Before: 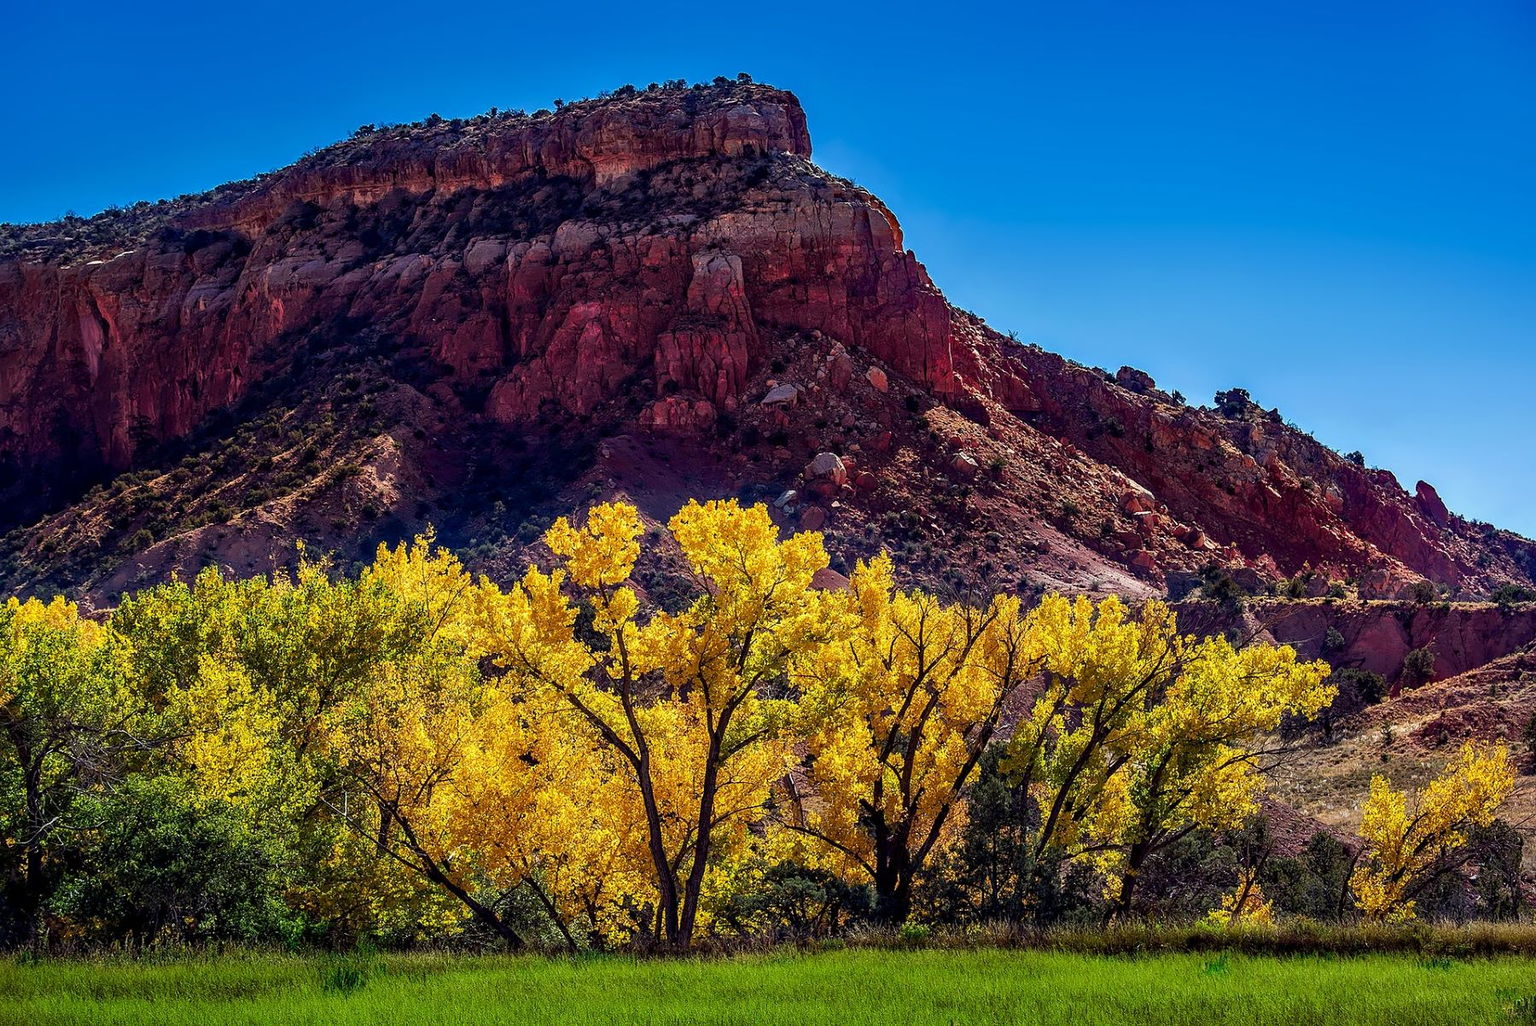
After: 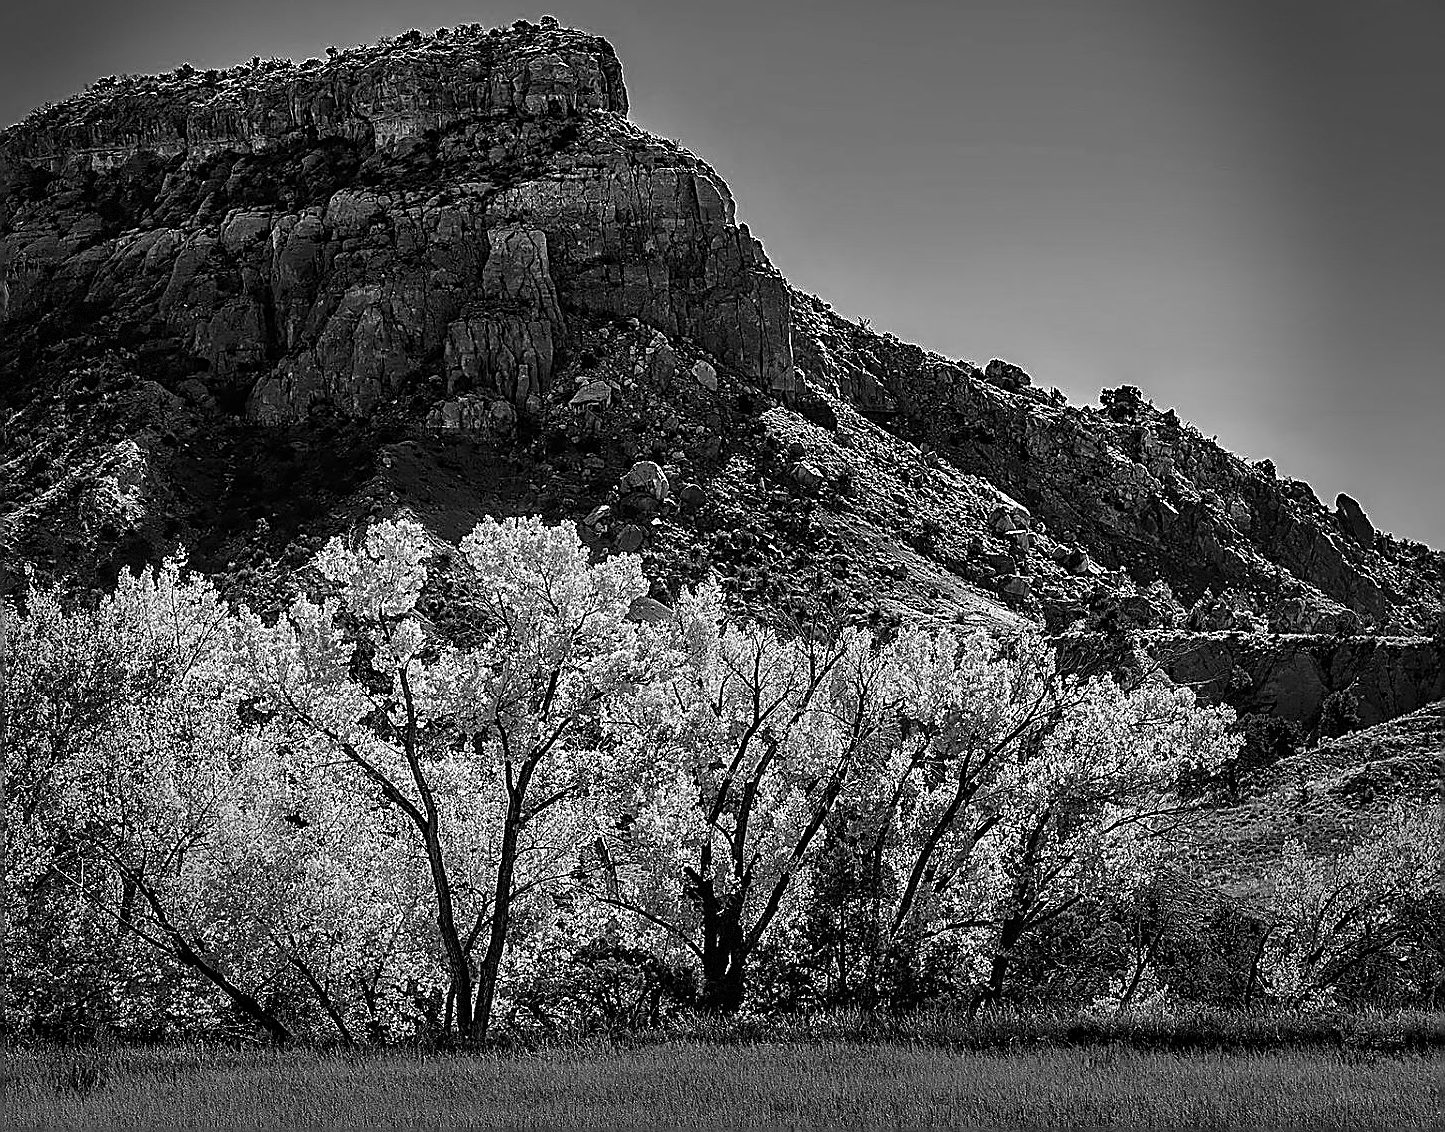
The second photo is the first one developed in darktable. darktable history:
sharpen: amount 2
vignetting: fall-off start 68.33%, fall-off radius 30%, saturation 0.042, center (-0.066, -0.311), width/height ratio 0.992, shape 0.85, dithering 8-bit output
crop and rotate: left 17.959%, top 5.771%, right 1.742%
monochrome: a -4.13, b 5.16, size 1
levels: mode automatic, black 0.023%, white 99.97%, levels [0.062, 0.494, 0.925]
haze removal: compatibility mode true, adaptive false
color correction: highlights a* -5.94, highlights b* 9.48, shadows a* 10.12, shadows b* 23.94
